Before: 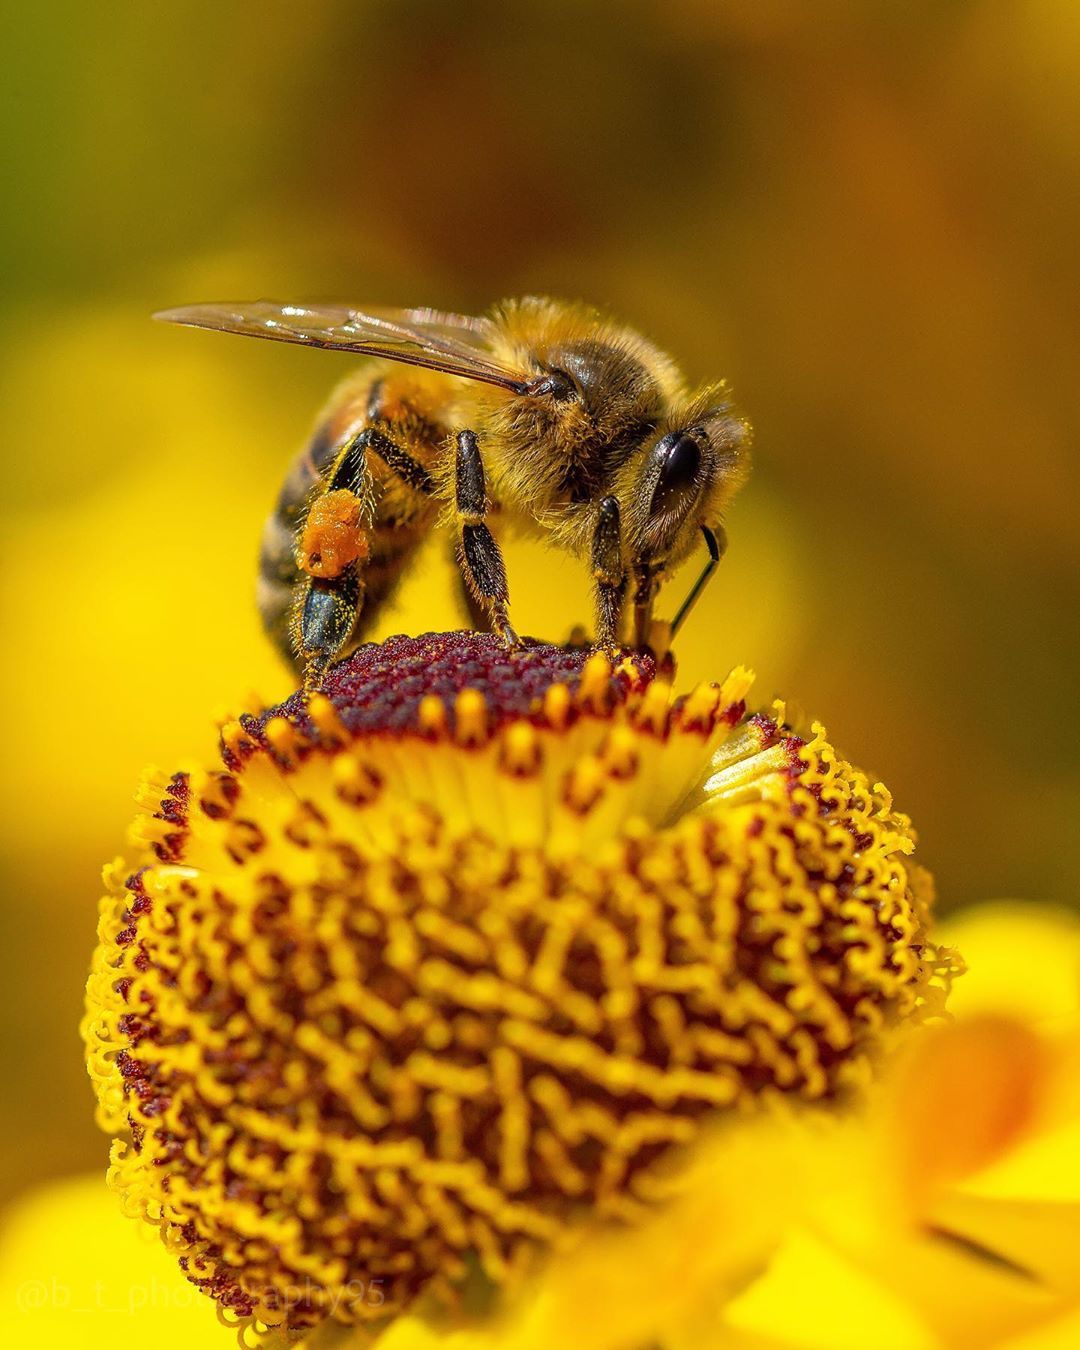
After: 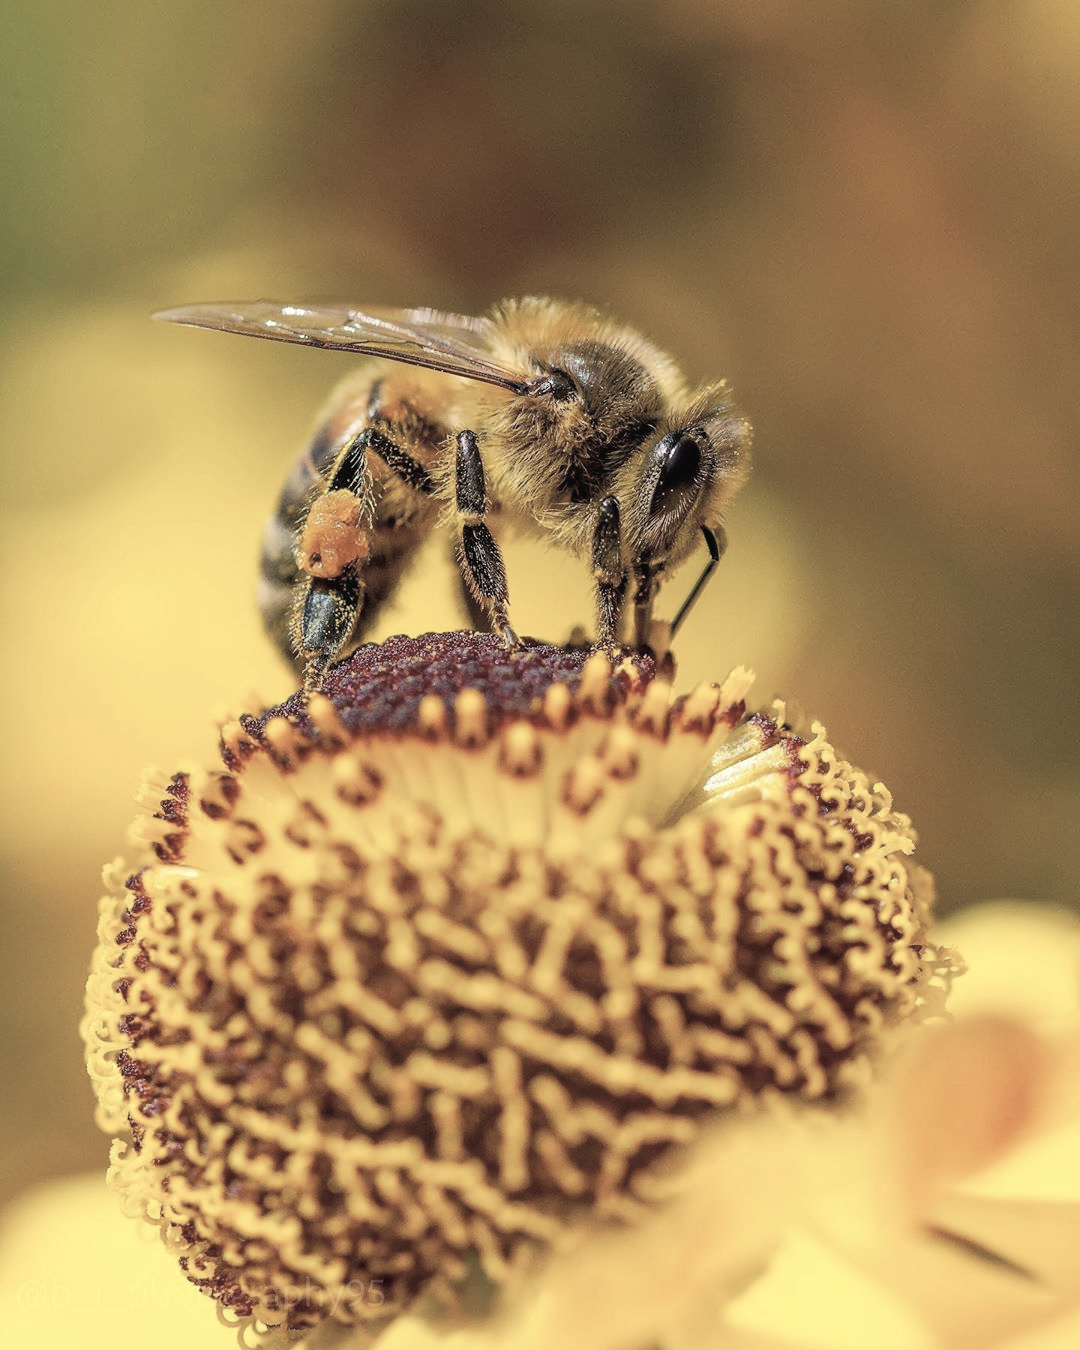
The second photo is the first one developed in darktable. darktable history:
tone curve: curves: ch0 [(0, 0) (0.003, 0.019) (0.011, 0.019) (0.025, 0.022) (0.044, 0.026) (0.069, 0.032) (0.1, 0.052) (0.136, 0.081) (0.177, 0.123) (0.224, 0.17) (0.277, 0.219) (0.335, 0.276) (0.399, 0.344) (0.468, 0.421) (0.543, 0.508) (0.623, 0.604) (0.709, 0.705) (0.801, 0.797) (0.898, 0.894) (1, 1)], preserve colors none
contrast brightness saturation: brightness 0.18, saturation -0.5
